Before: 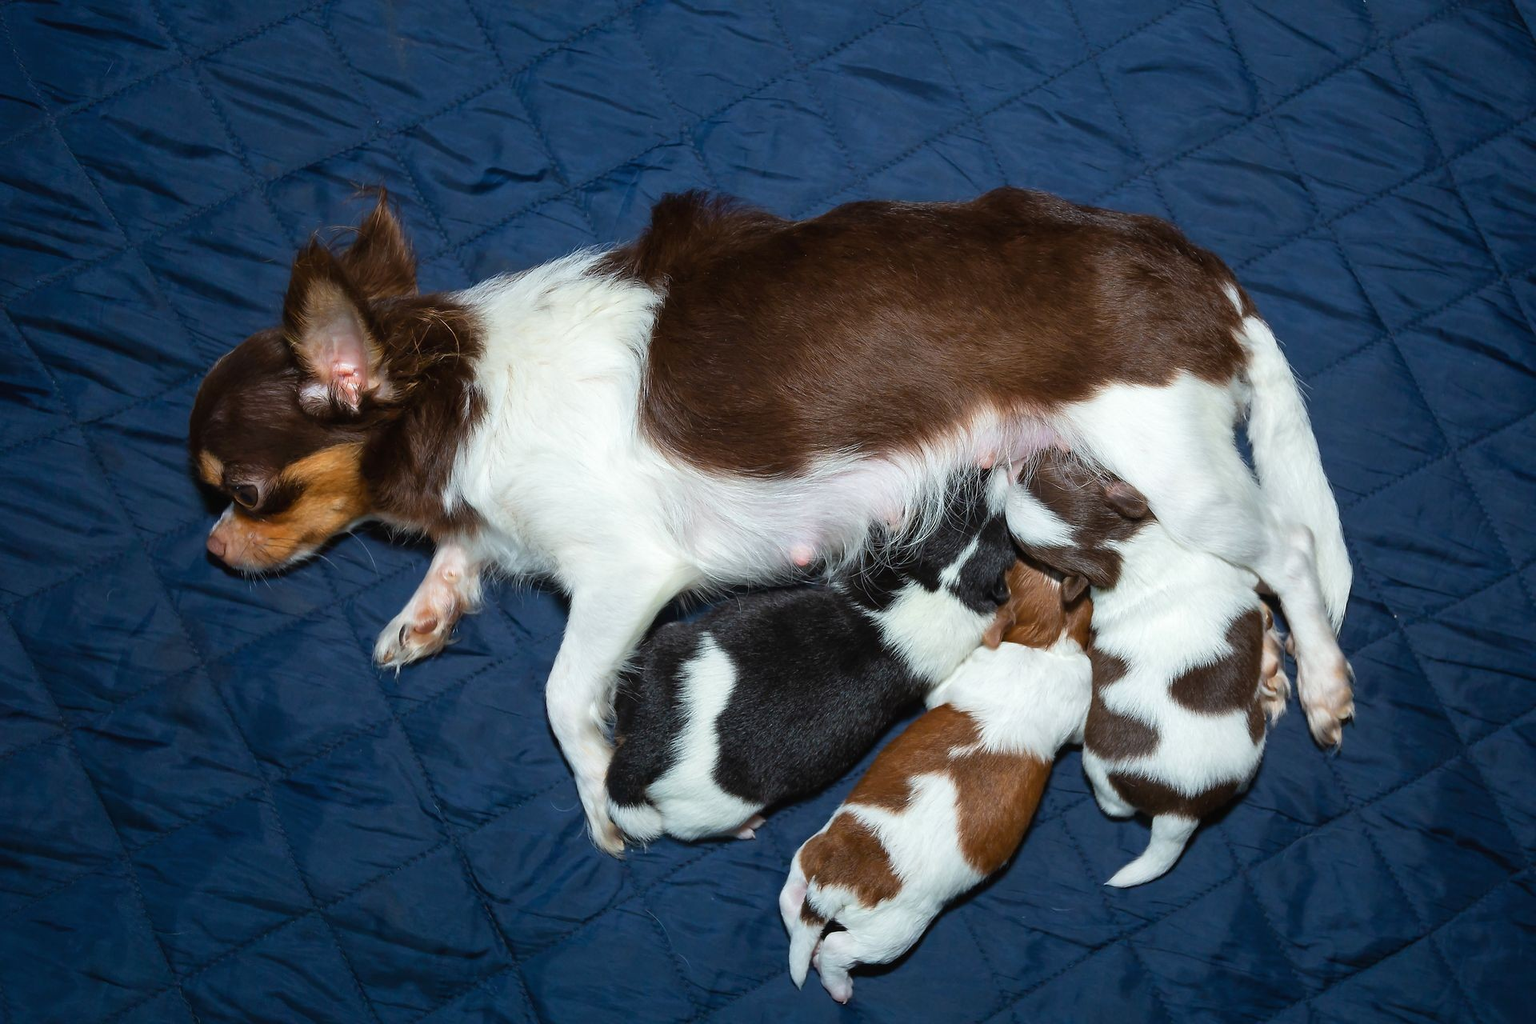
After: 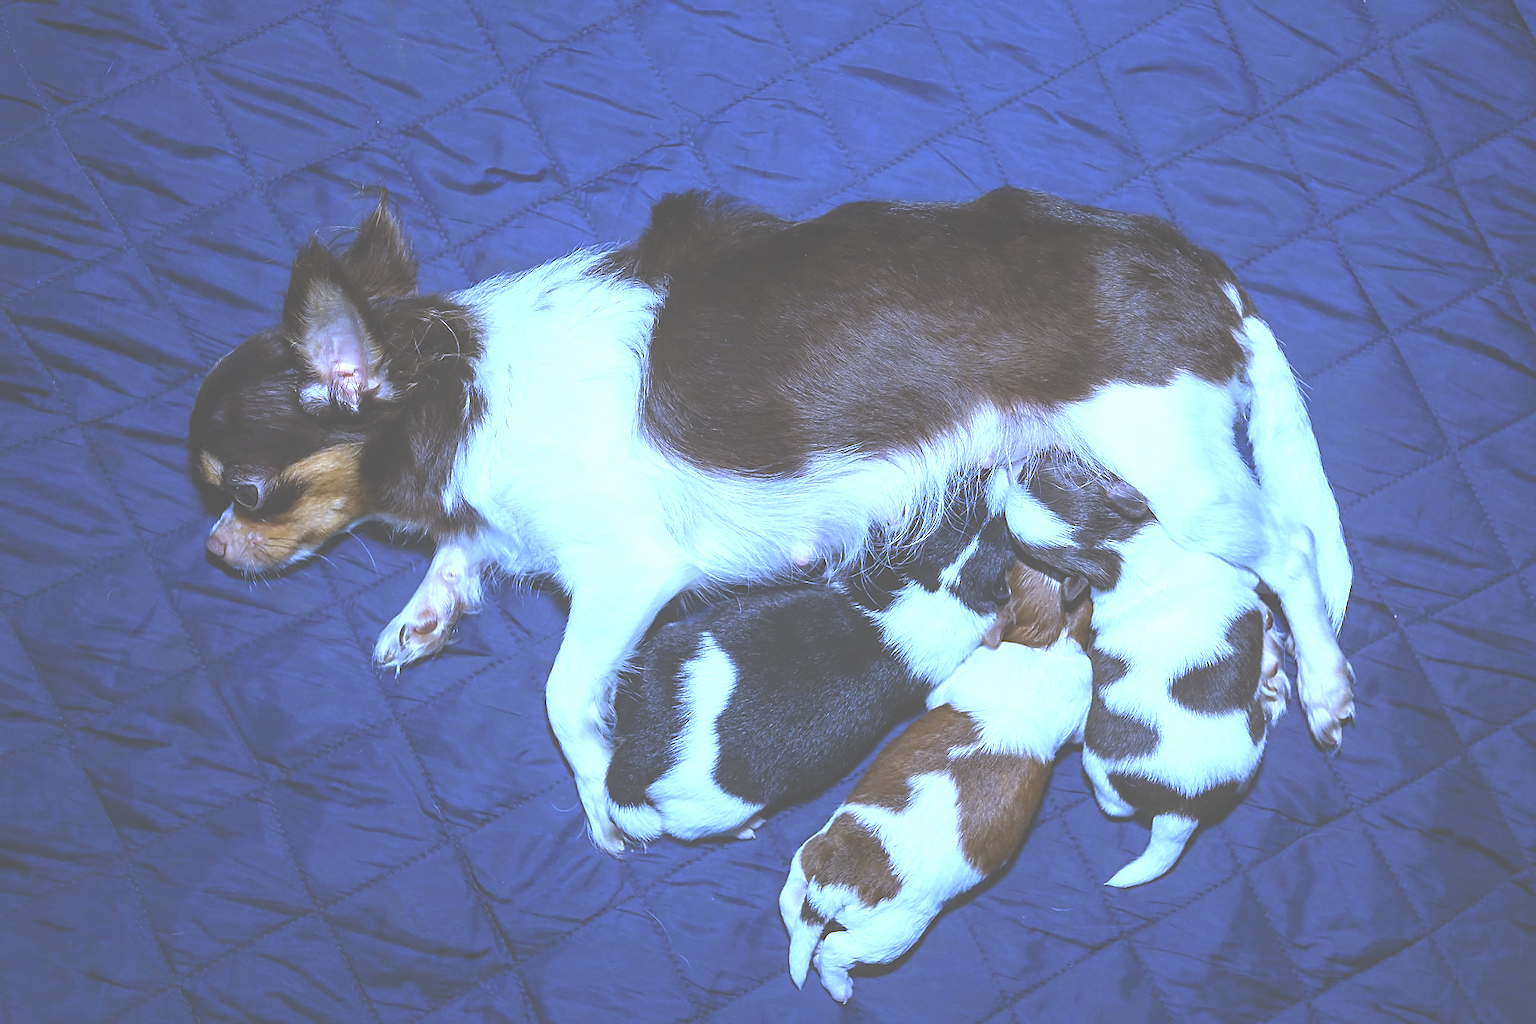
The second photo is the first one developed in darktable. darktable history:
sharpen: on, module defaults
local contrast: on, module defaults
exposure: black level correction -0.071, exposure 0.5 EV, compensate highlight preservation false
white balance: red 0.766, blue 1.537
